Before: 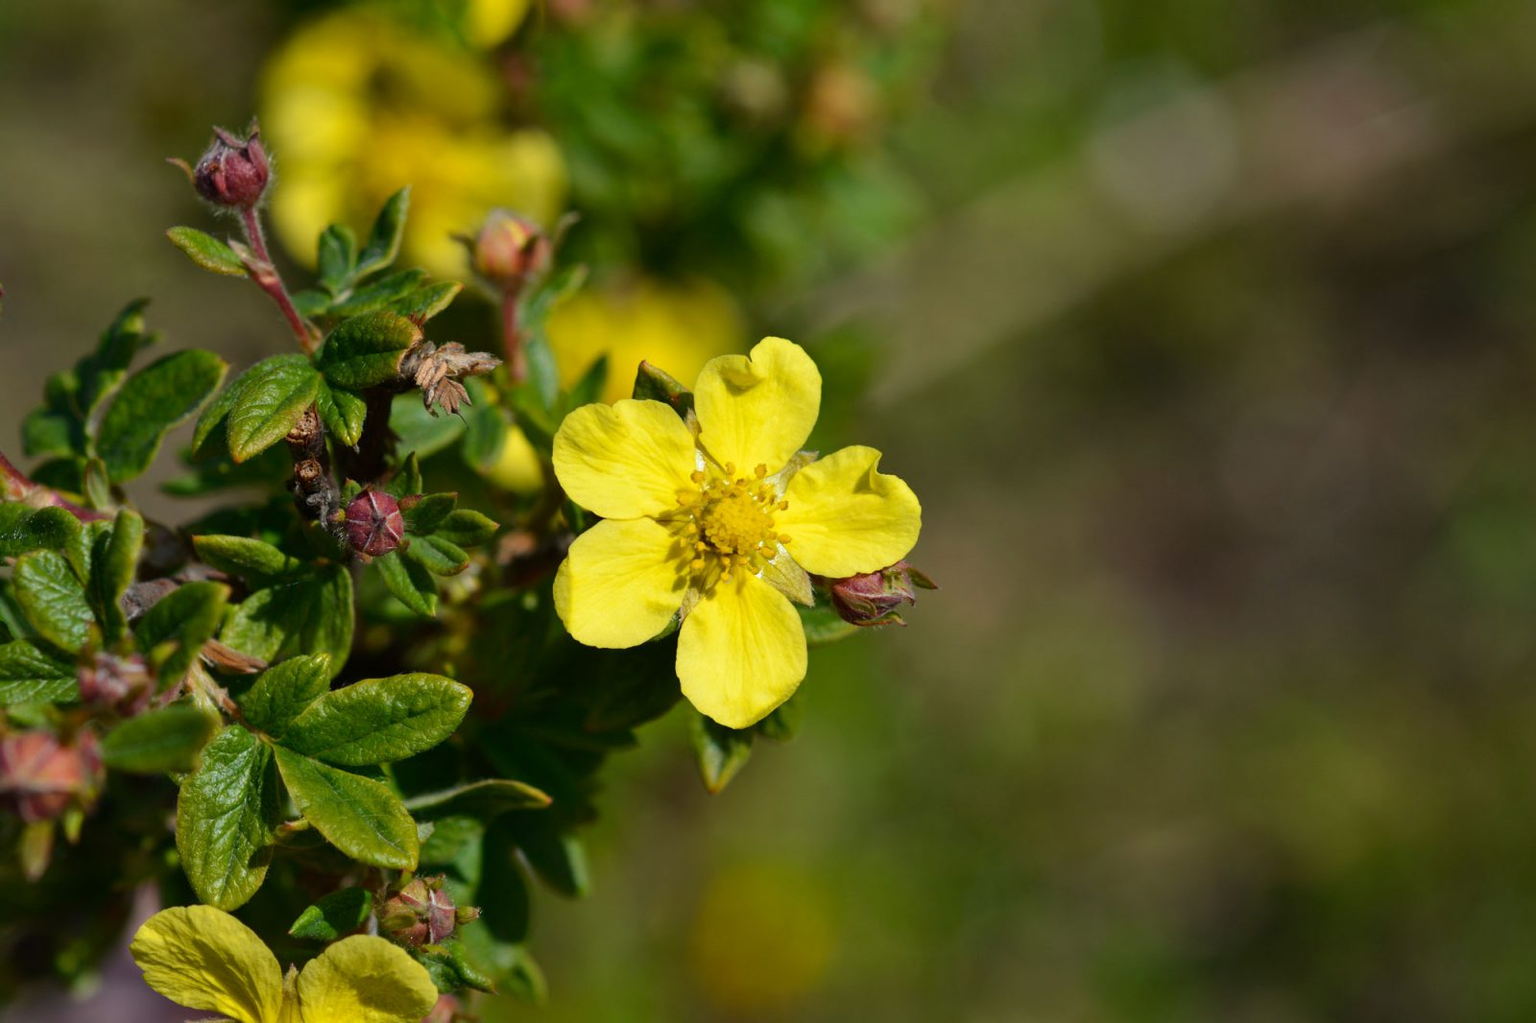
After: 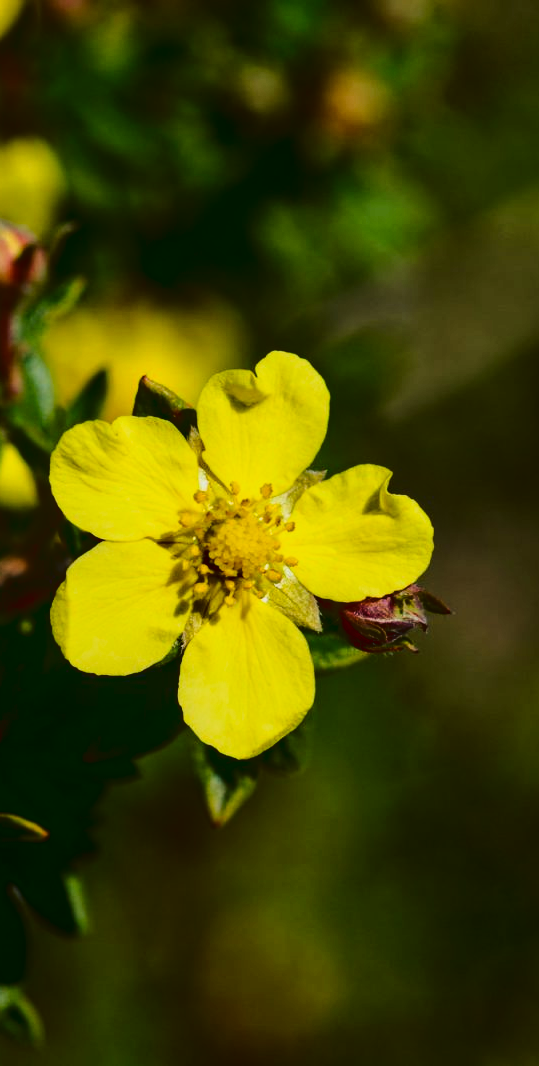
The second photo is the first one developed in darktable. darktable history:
local contrast: detail 110%
crop: left 32.907%, right 33.36%
tone curve: curves: ch0 [(0.003, 0.015) (0.104, 0.07) (0.236, 0.218) (0.401, 0.443) (0.495, 0.55) (0.65, 0.68) (0.832, 0.858) (1, 0.977)]; ch1 [(0, 0) (0.161, 0.092) (0.35, 0.33) (0.379, 0.401) (0.45, 0.466) (0.489, 0.499) (0.55, 0.56) (0.621, 0.615) (0.718, 0.734) (1, 1)]; ch2 [(0, 0) (0.369, 0.427) (0.44, 0.434) (0.502, 0.501) (0.557, 0.55) (0.586, 0.59) (1, 1)], color space Lab, linked channels, preserve colors none
contrast brightness saturation: contrast 0.241, brightness -0.225, saturation 0.147
